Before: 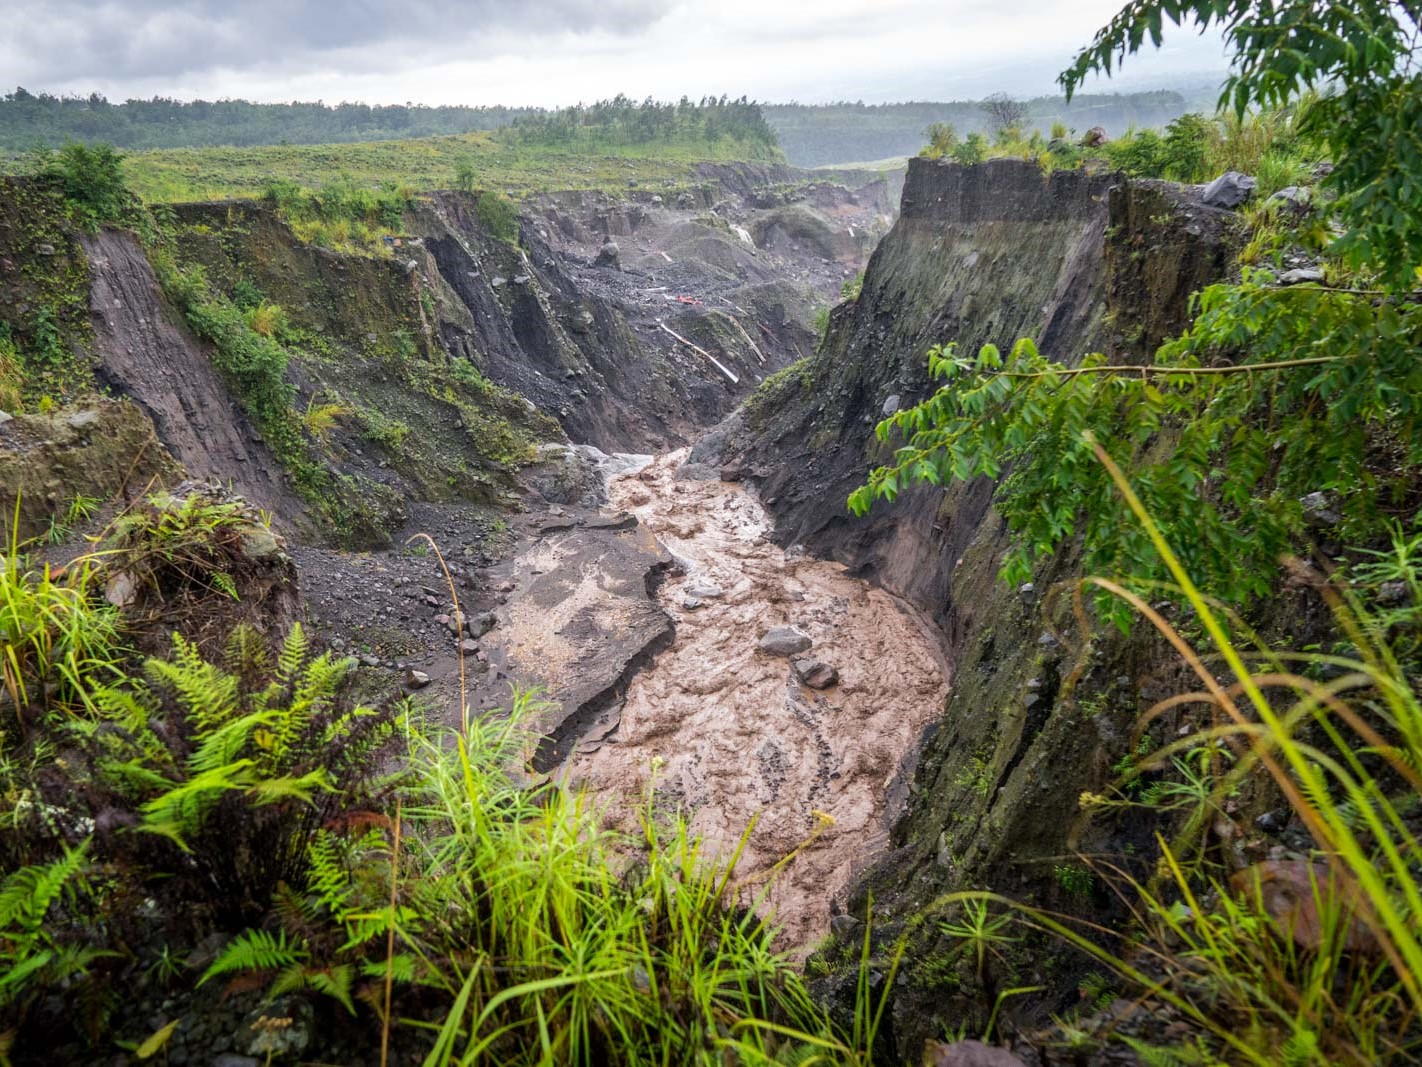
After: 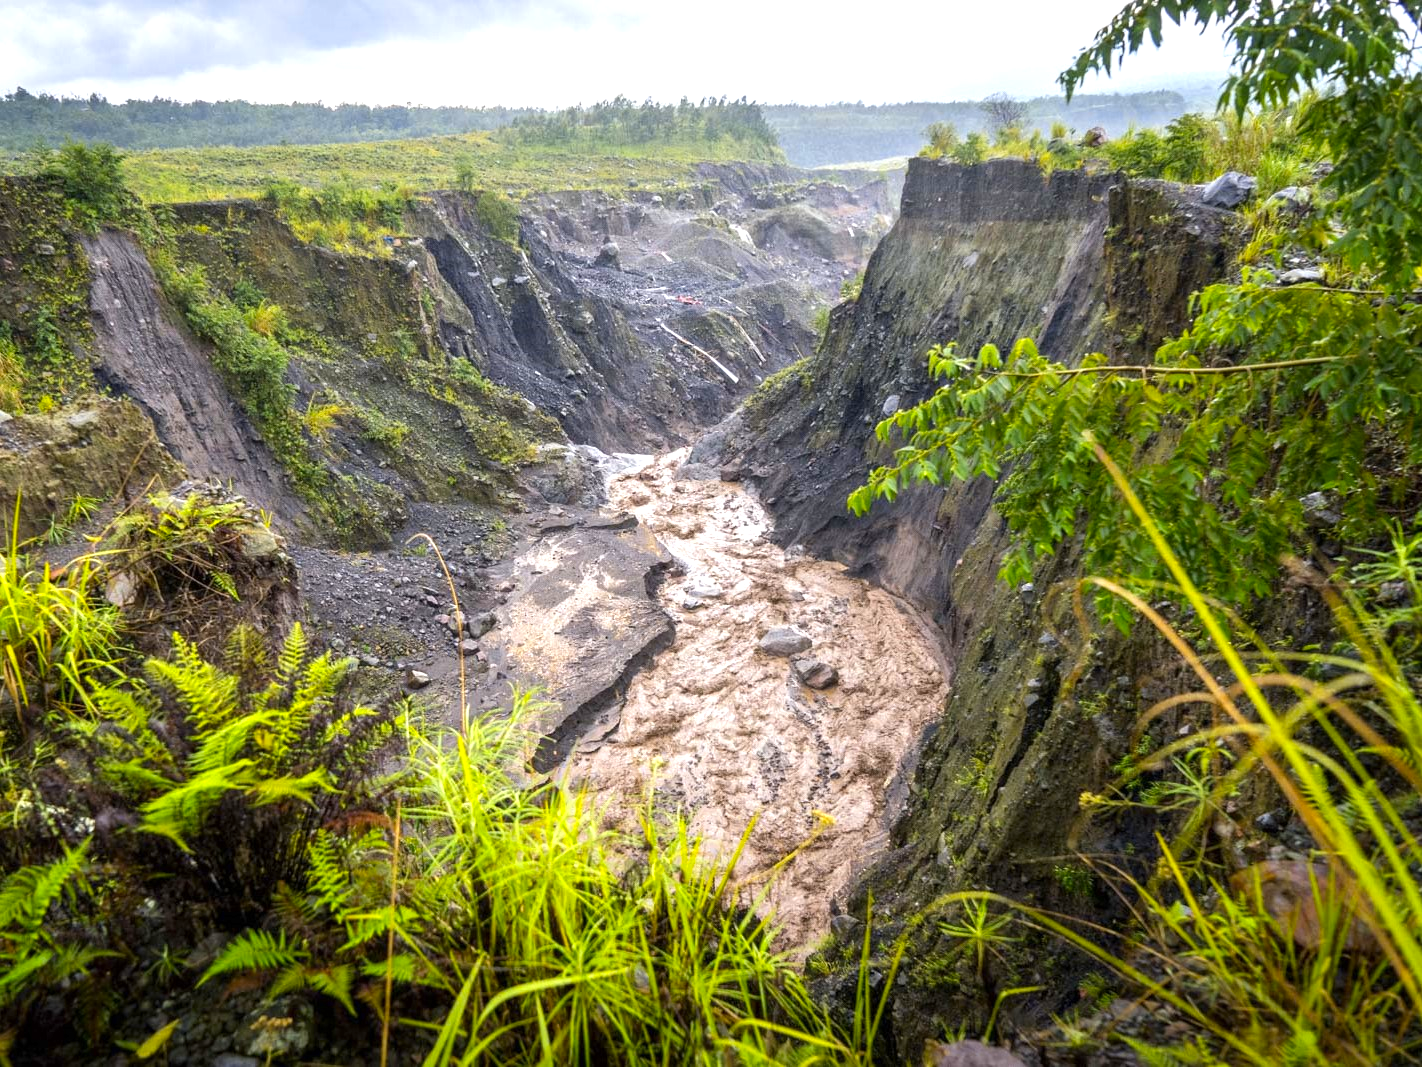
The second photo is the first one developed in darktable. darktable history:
color contrast: green-magenta contrast 0.85, blue-yellow contrast 1.25, unbound 0
exposure: exposure 0.6 EV, compensate highlight preservation false
